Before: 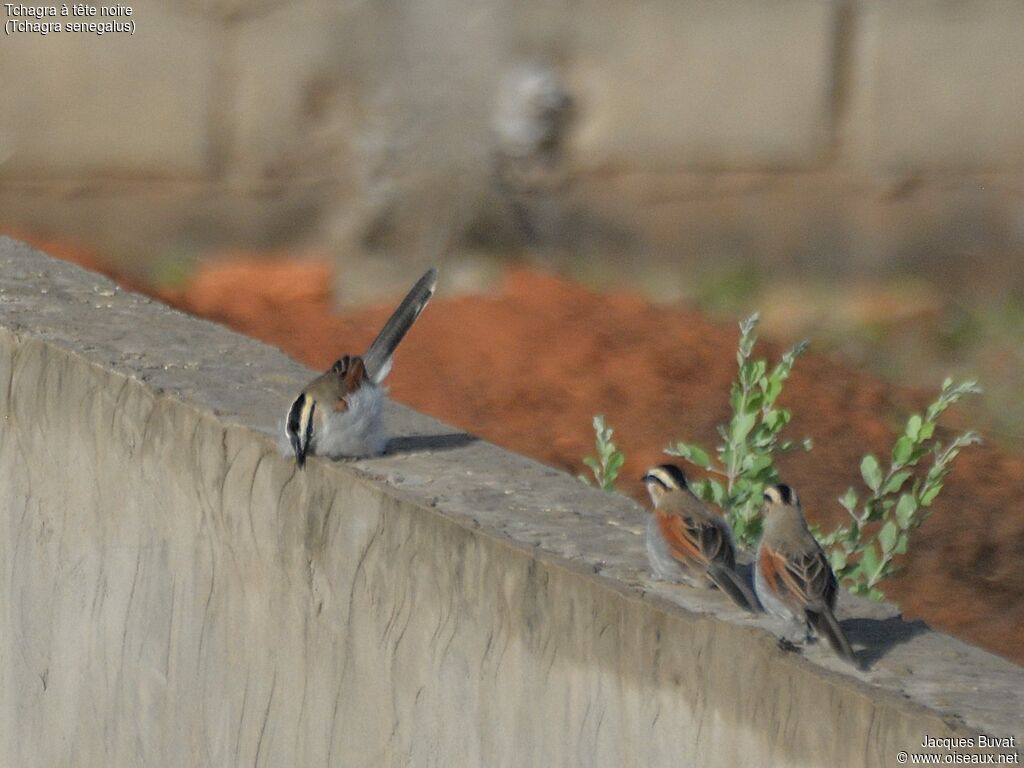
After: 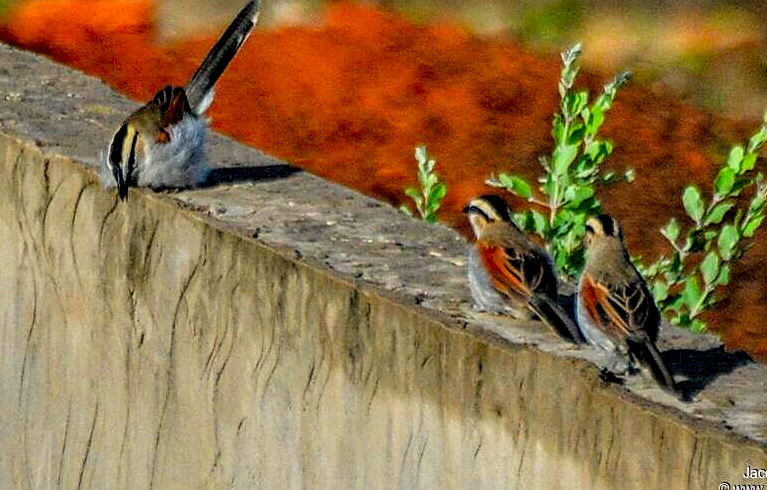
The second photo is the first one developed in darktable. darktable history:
filmic rgb: black relative exposure -7.65 EV, white relative exposure 4.56 EV, hardness 3.61, contrast 1.252
local contrast: highlights 13%, shadows 36%, detail 184%, midtone range 0.469
crop and rotate: left 17.43%, top 35.112%, right 7.577%, bottom 1.029%
color correction: highlights b* 0.065, saturation 2.14
sharpen: amount 0.496
haze removal: compatibility mode true, adaptive false
